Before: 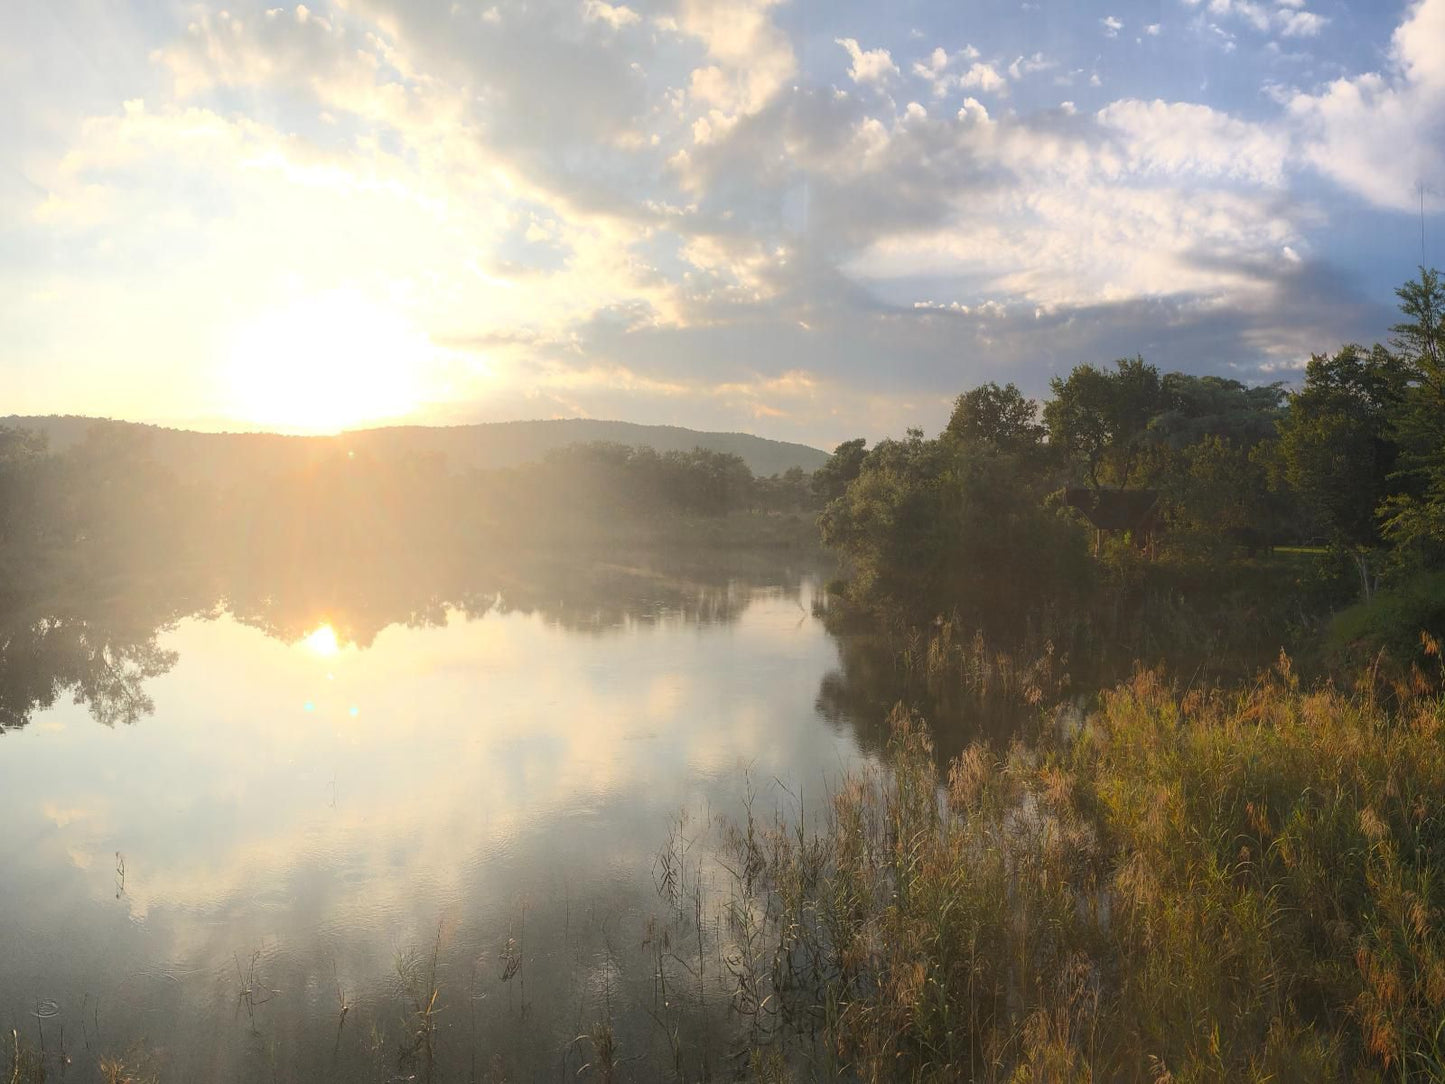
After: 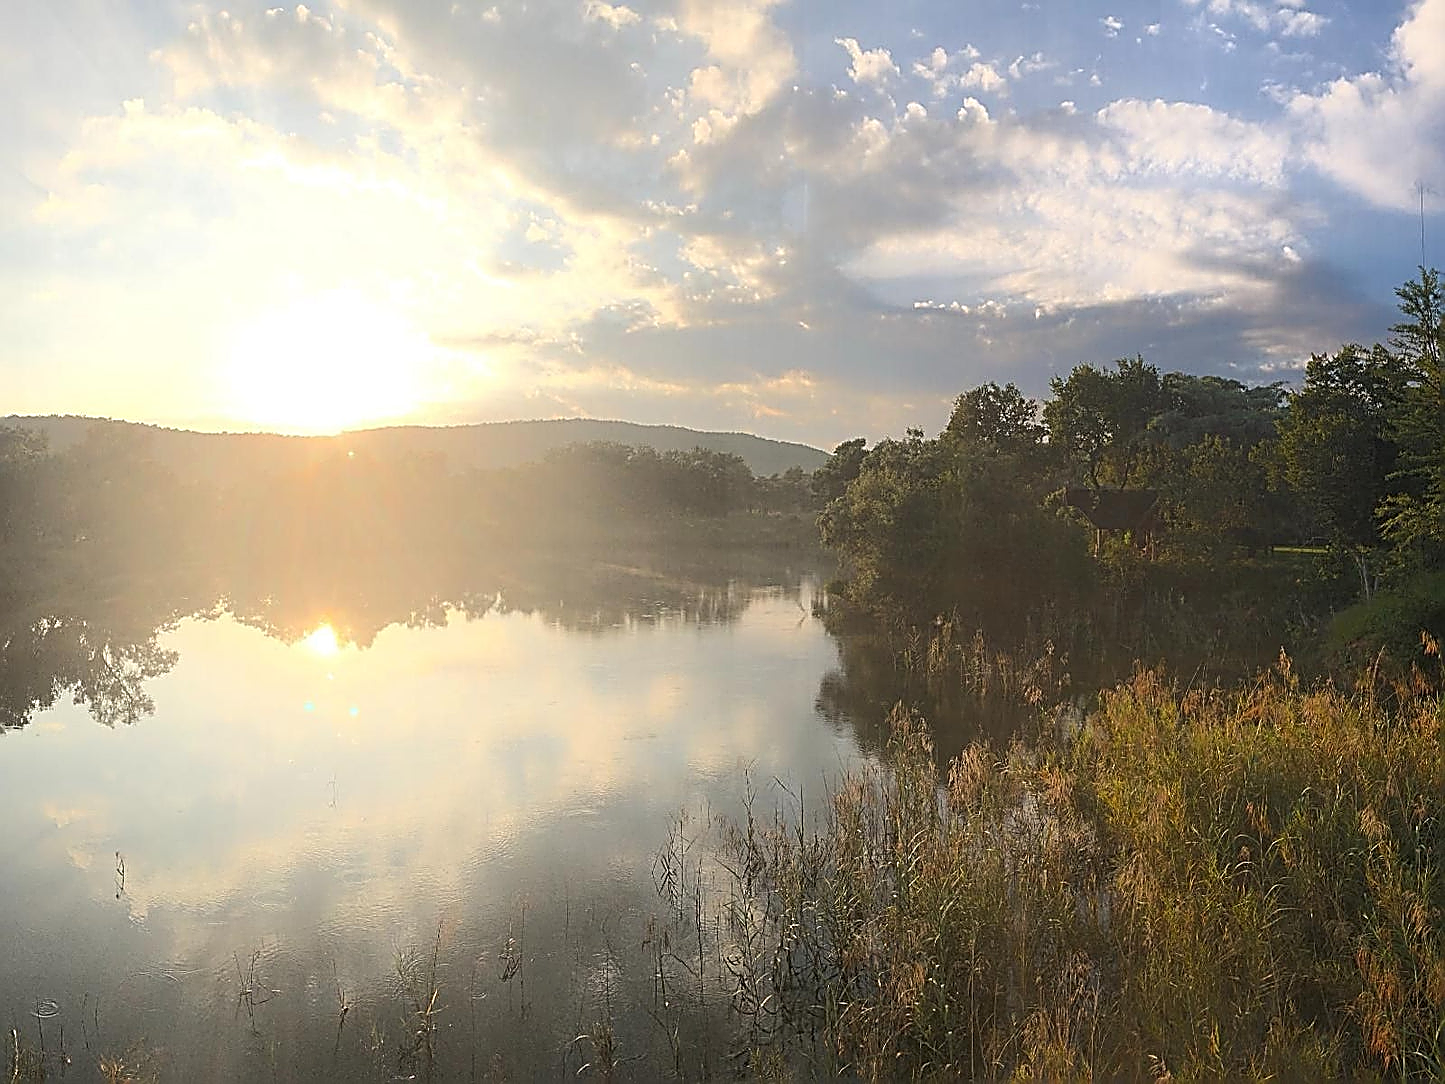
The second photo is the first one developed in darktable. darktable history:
sharpen: amount 1.985
